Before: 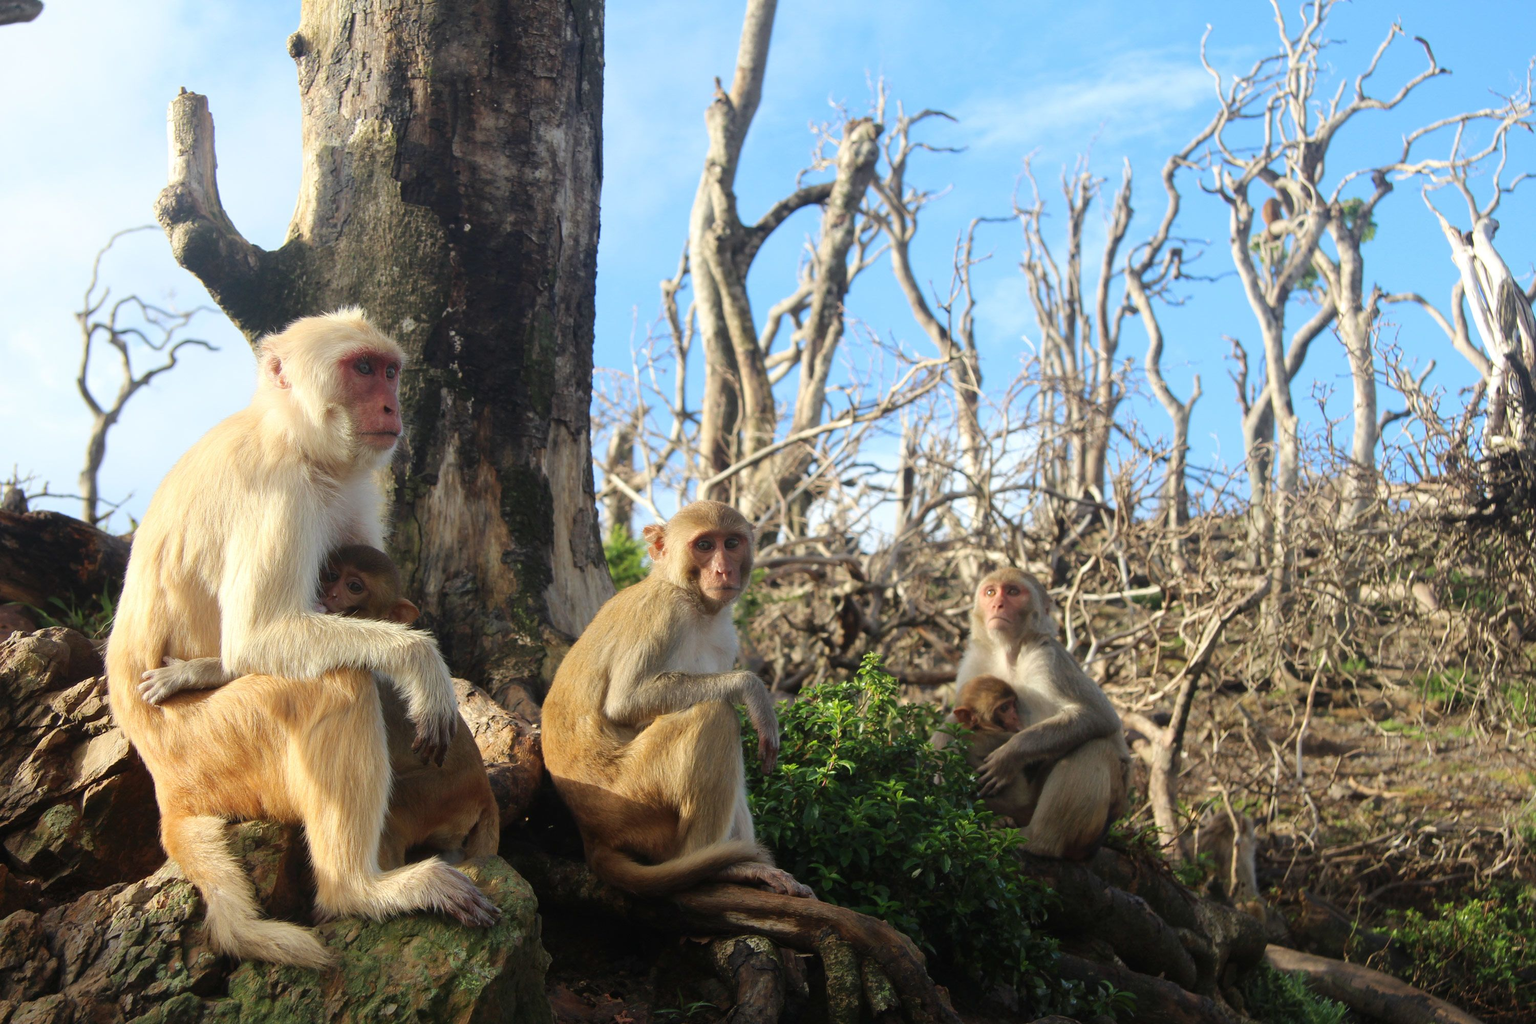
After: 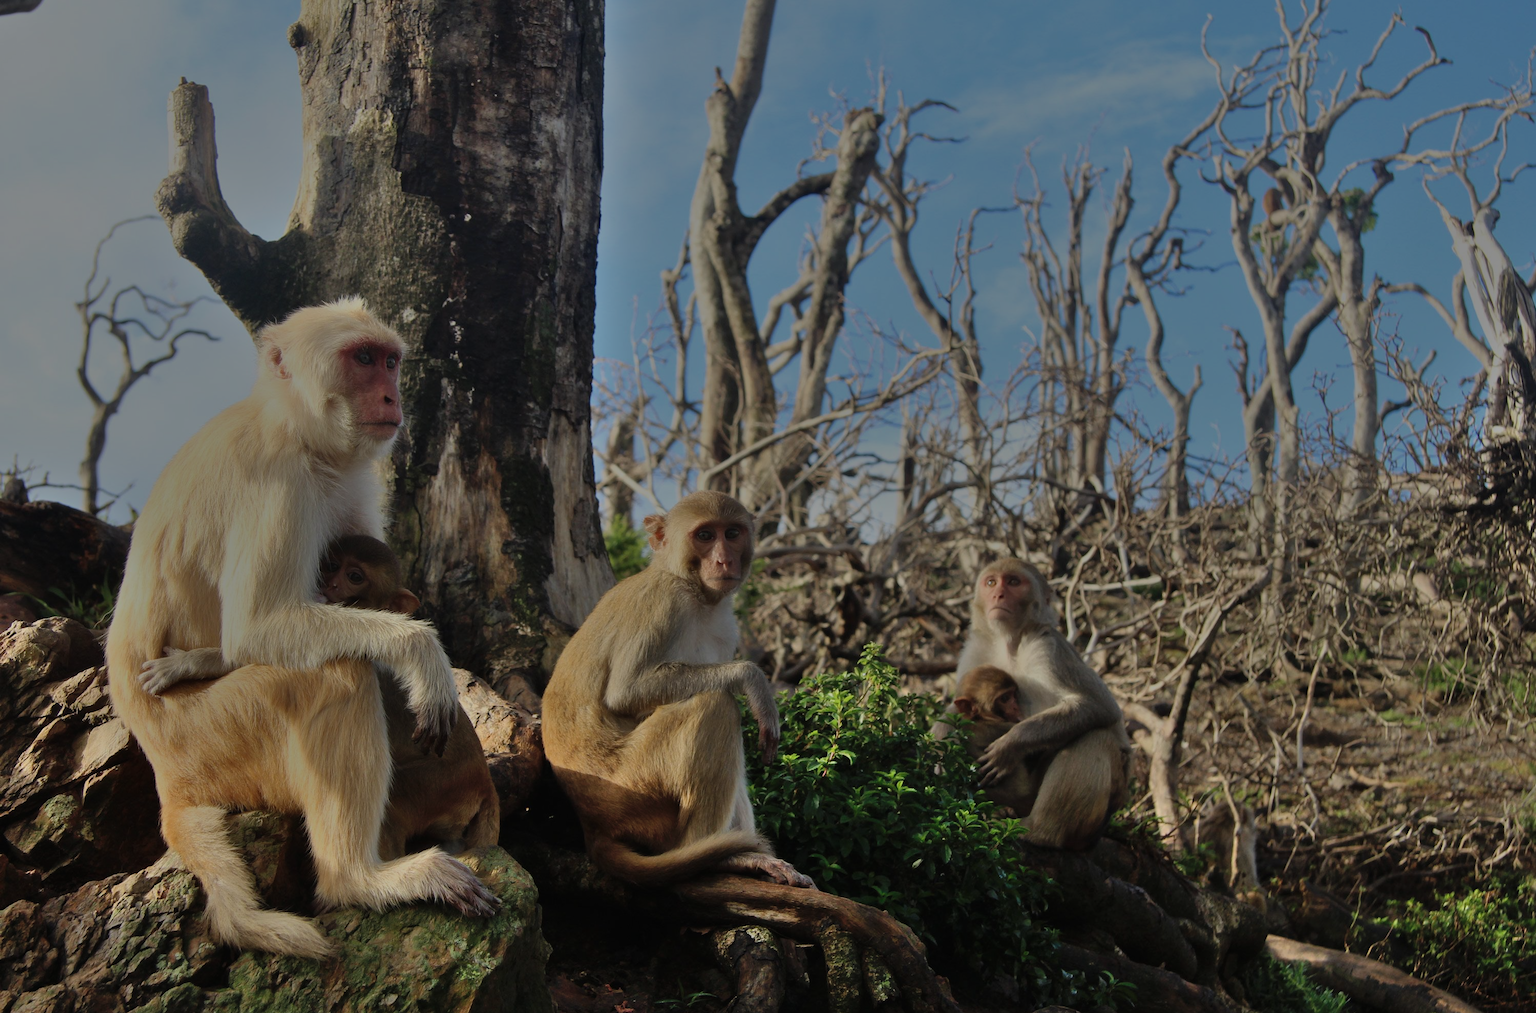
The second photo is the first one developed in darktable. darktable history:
exposure: exposure -2.002 EV, compensate highlight preservation false
crop: top 1.049%, right 0.001%
shadows and highlights: shadows 60, soften with gaussian
